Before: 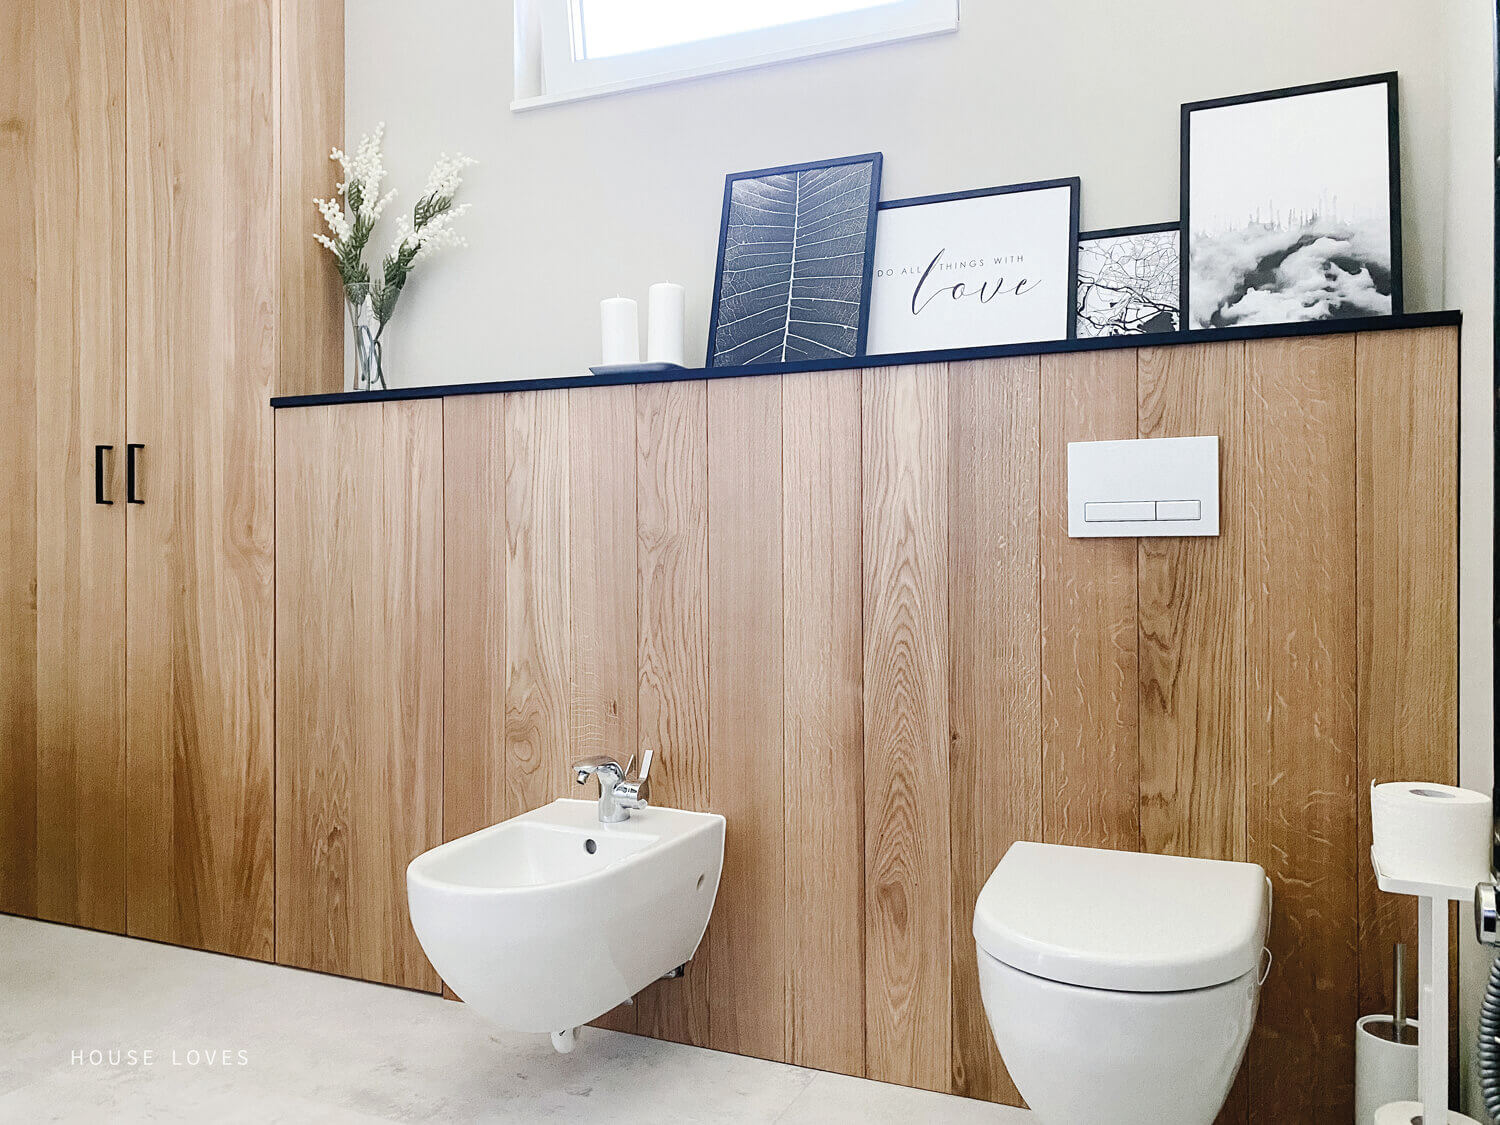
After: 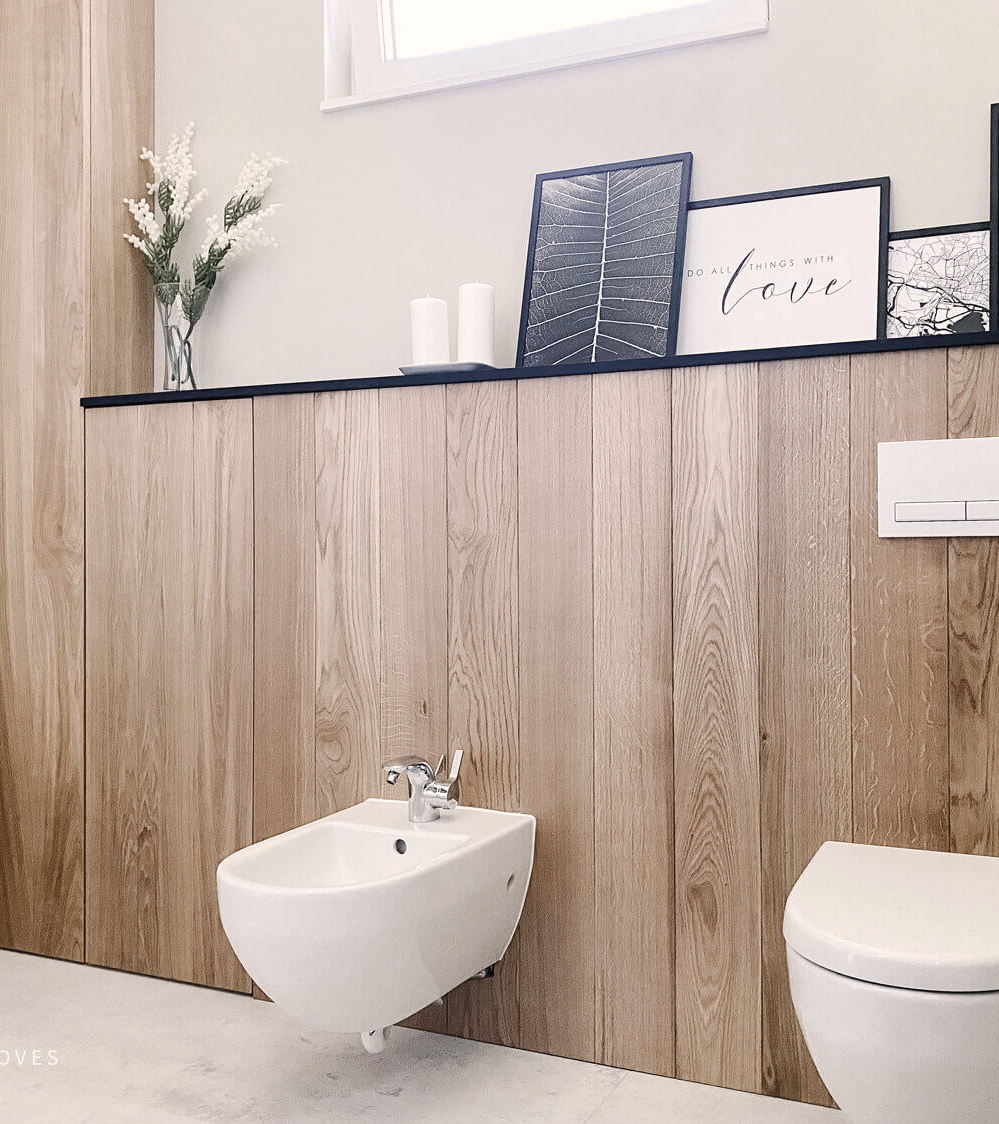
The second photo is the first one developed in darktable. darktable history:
crop and rotate: left 12.756%, right 20.6%
color correction: highlights a* 5.5, highlights b* 5.19, saturation 0.645
